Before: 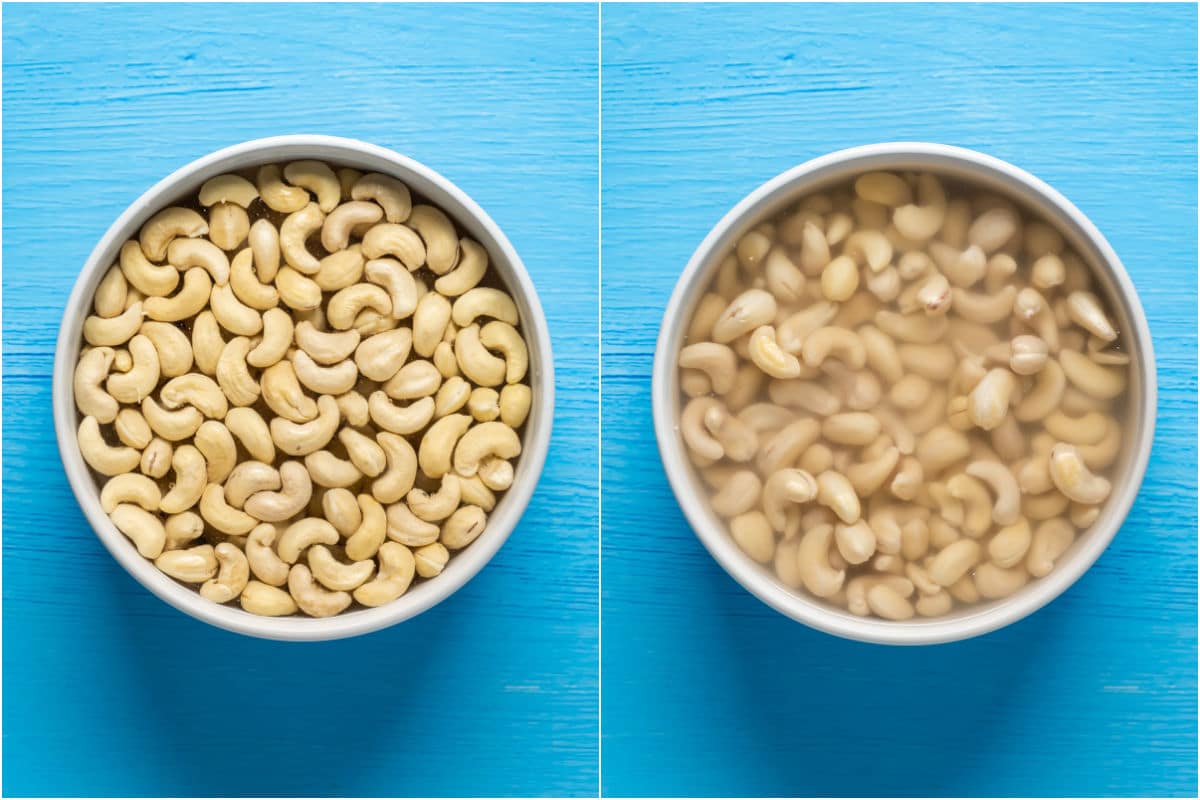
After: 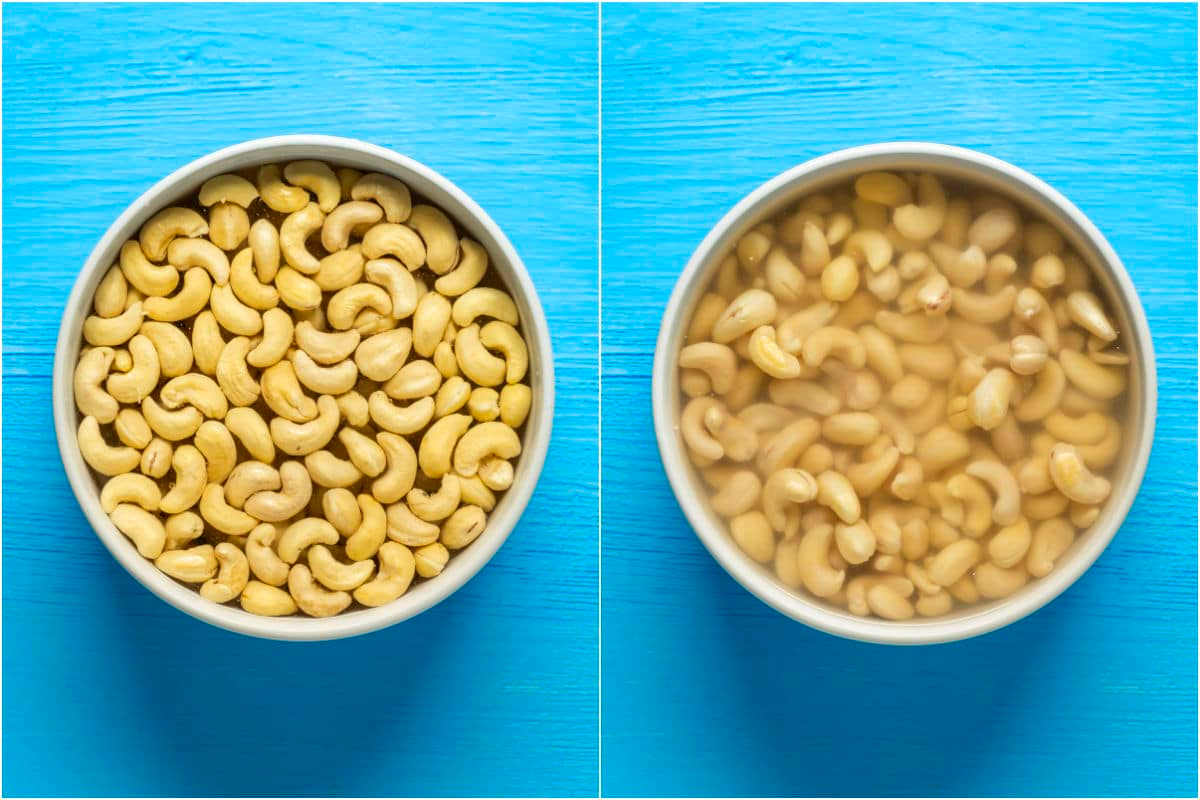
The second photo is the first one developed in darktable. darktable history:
rgb curve: curves: ch2 [(0, 0) (0.567, 0.512) (1, 1)], mode RGB, independent channels
color correction: saturation 1.34
